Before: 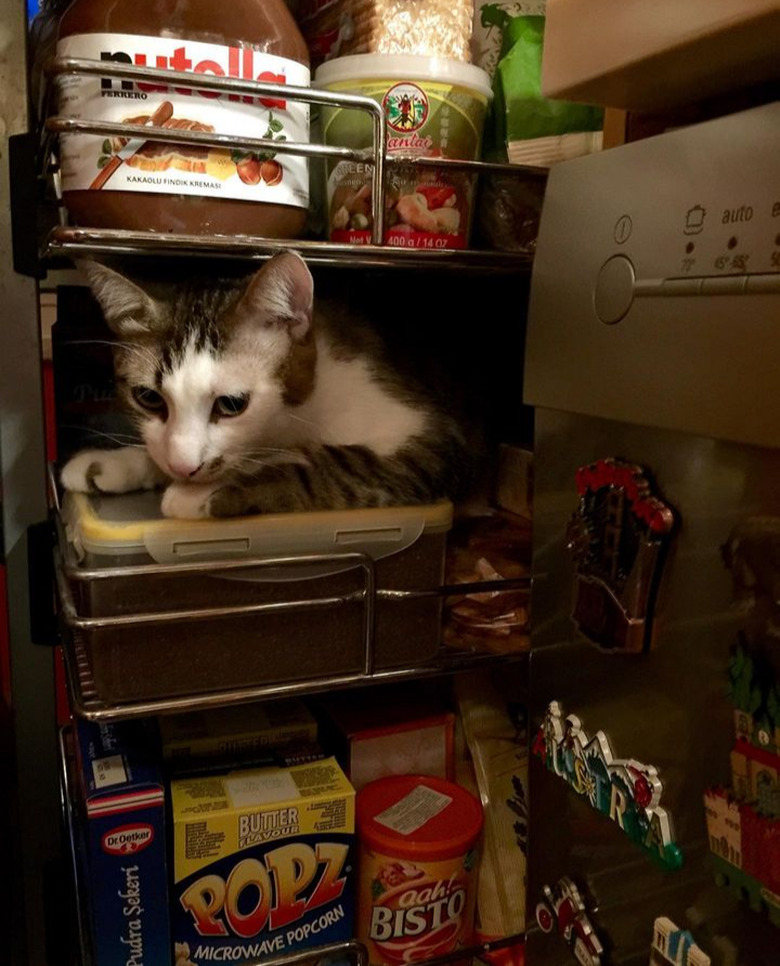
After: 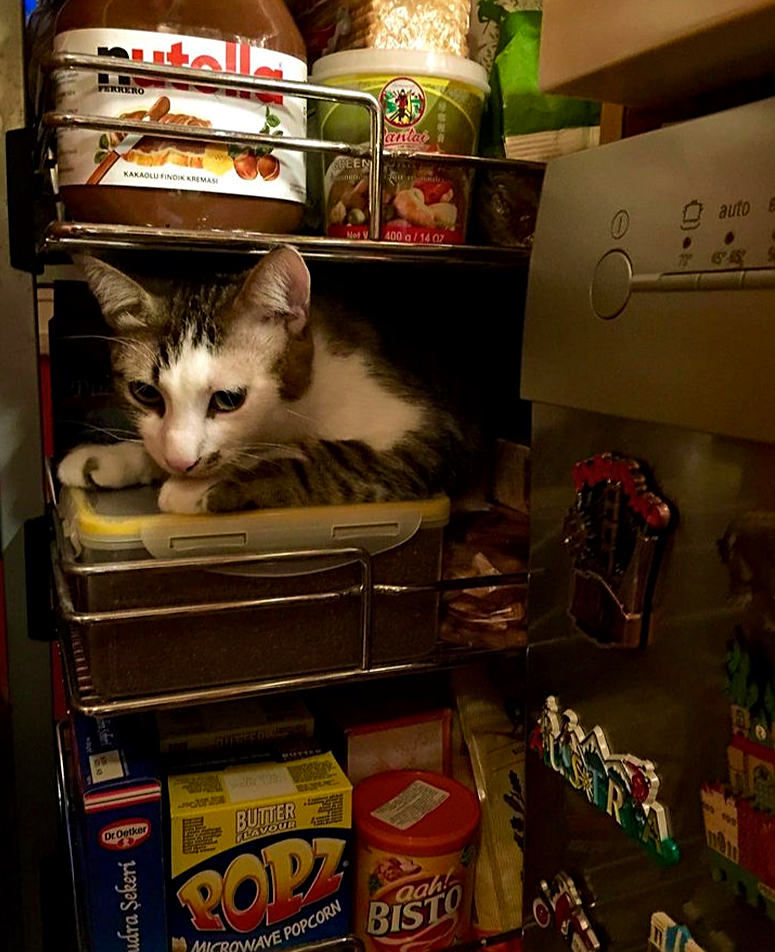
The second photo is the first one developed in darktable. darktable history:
local contrast: mode bilateral grid, contrast 20, coarseness 50, detail 119%, midtone range 0.2
color balance rgb: perceptual saturation grading › global saturation 0.206%, global vibrance 40.317%
exposure: compensate highlight preservation false
crop: left 0.441%, top 0.538%, right 0.192%, bottom 0.838%
velvia: on, module defaults
sharpen: on, module defaults
